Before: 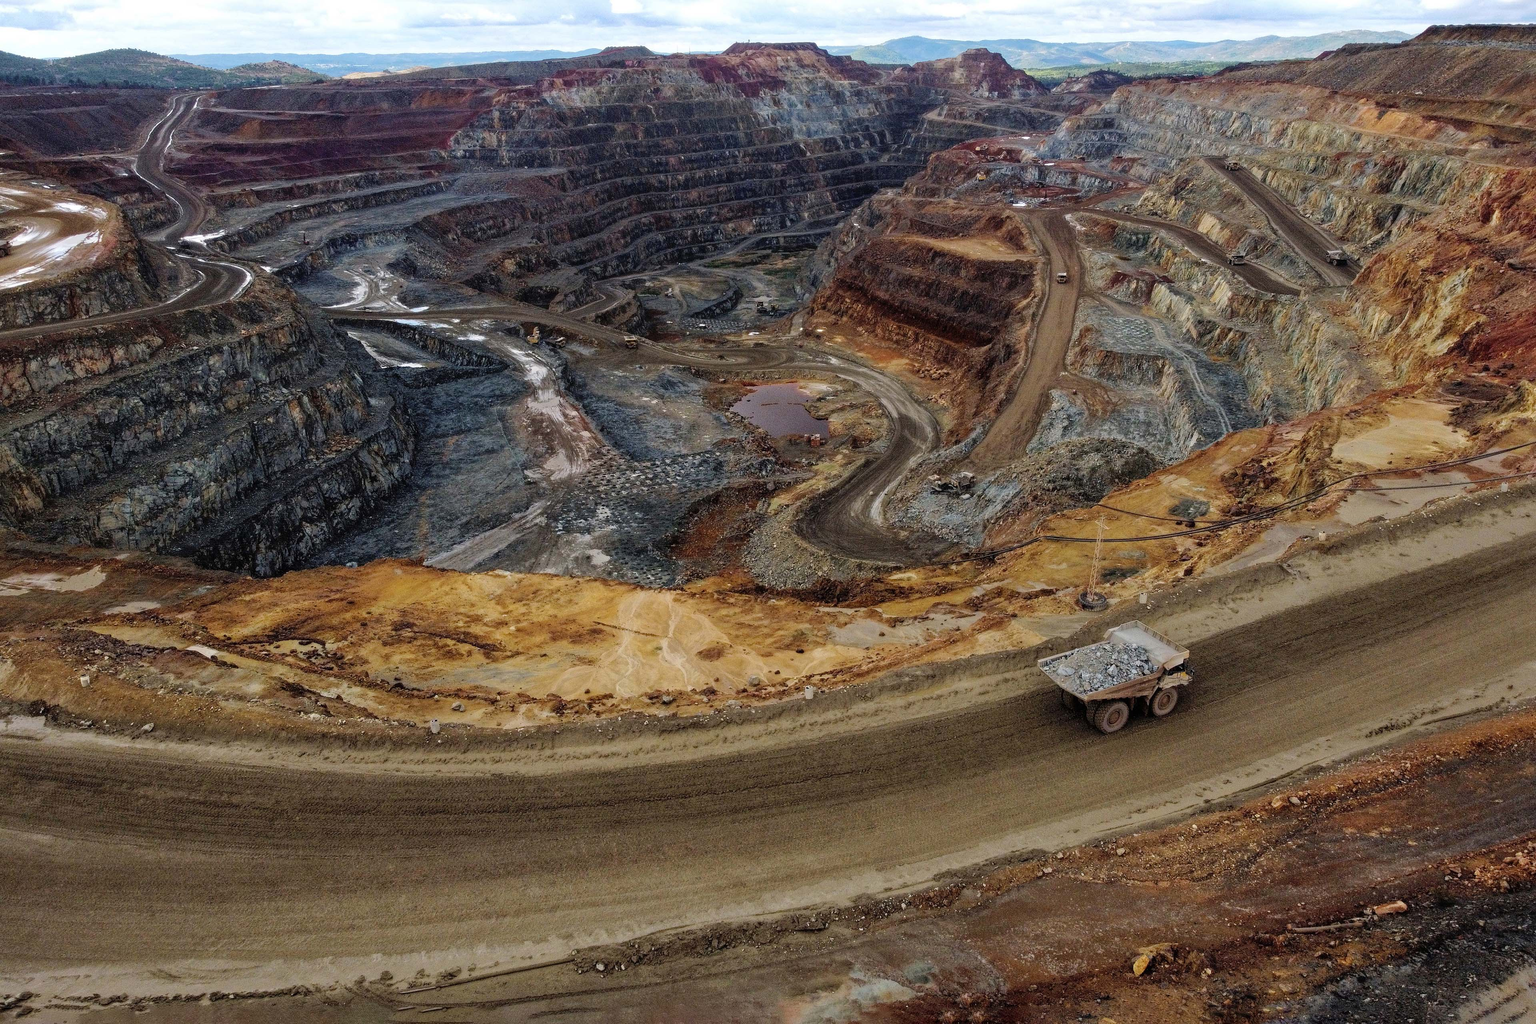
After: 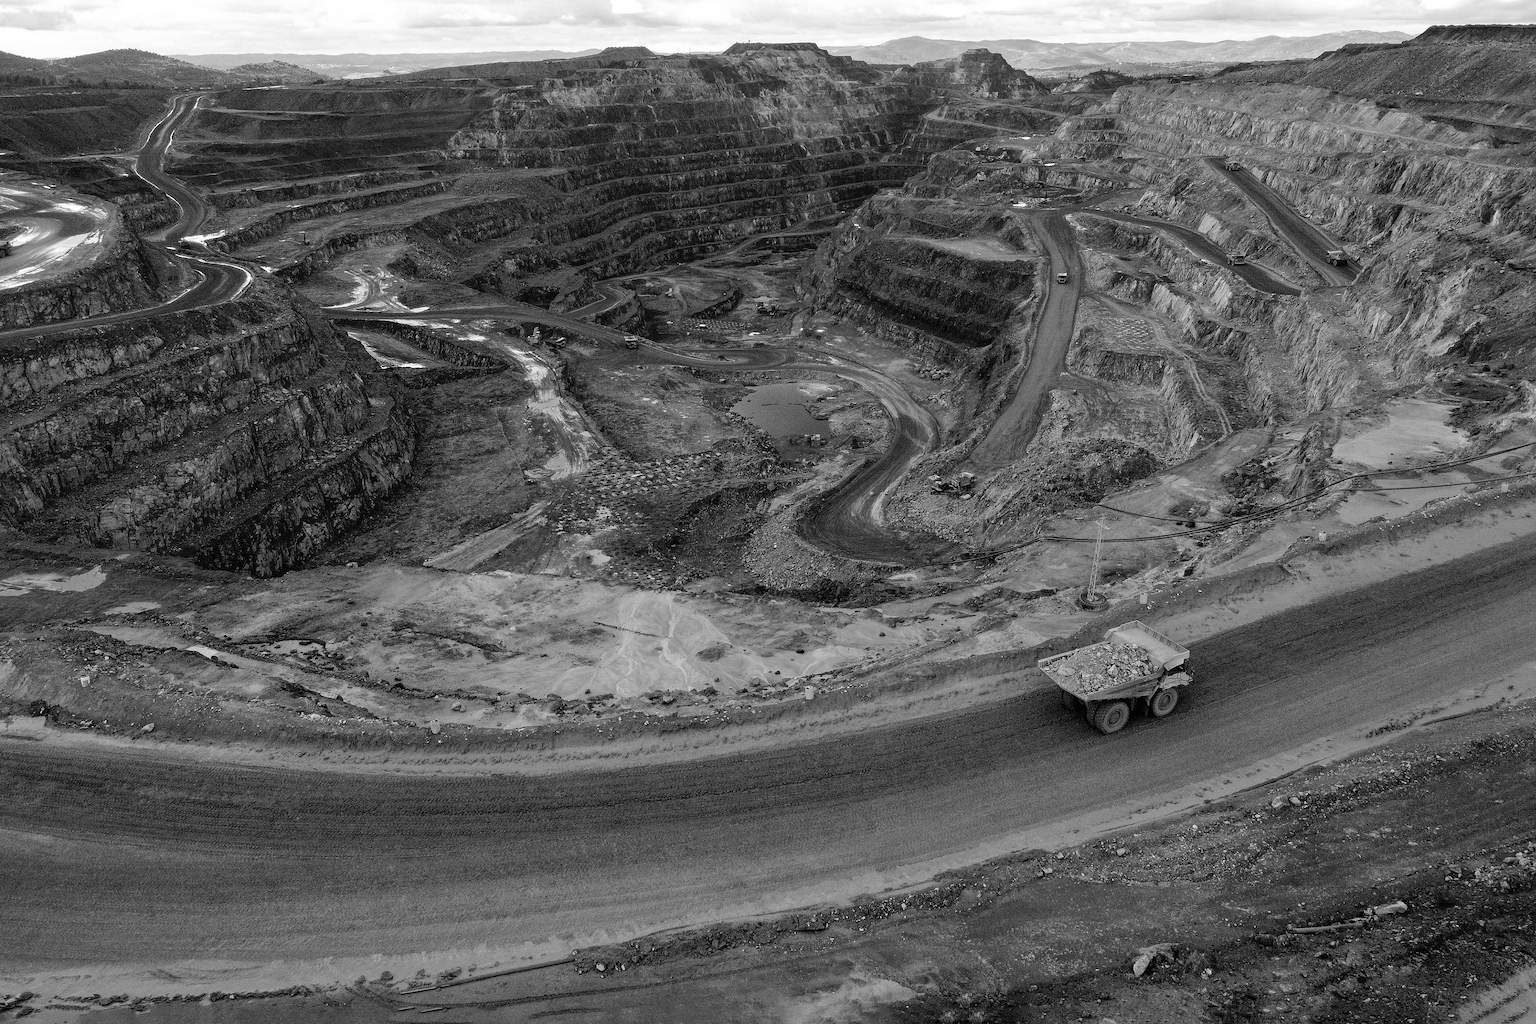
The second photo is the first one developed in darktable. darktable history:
color correction: highlights b* 0.041, saturation 0.265
sharpen: radius 1.447, amount 0.392, threshold 1.742
contrast brightness saturation: saturation -0.985
